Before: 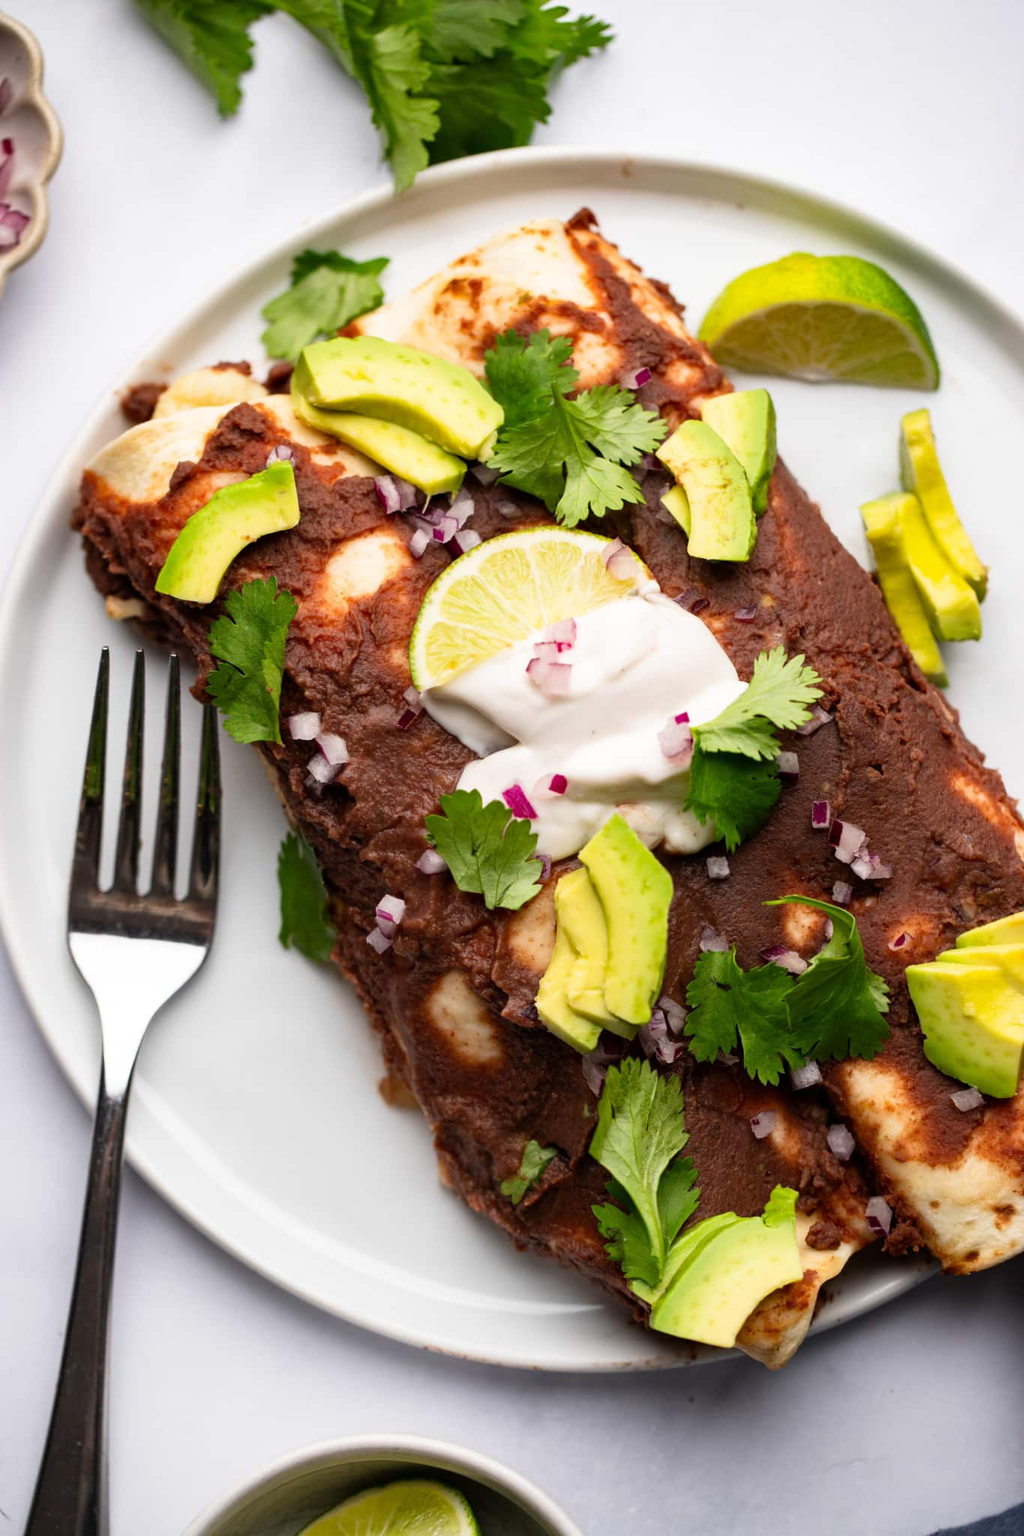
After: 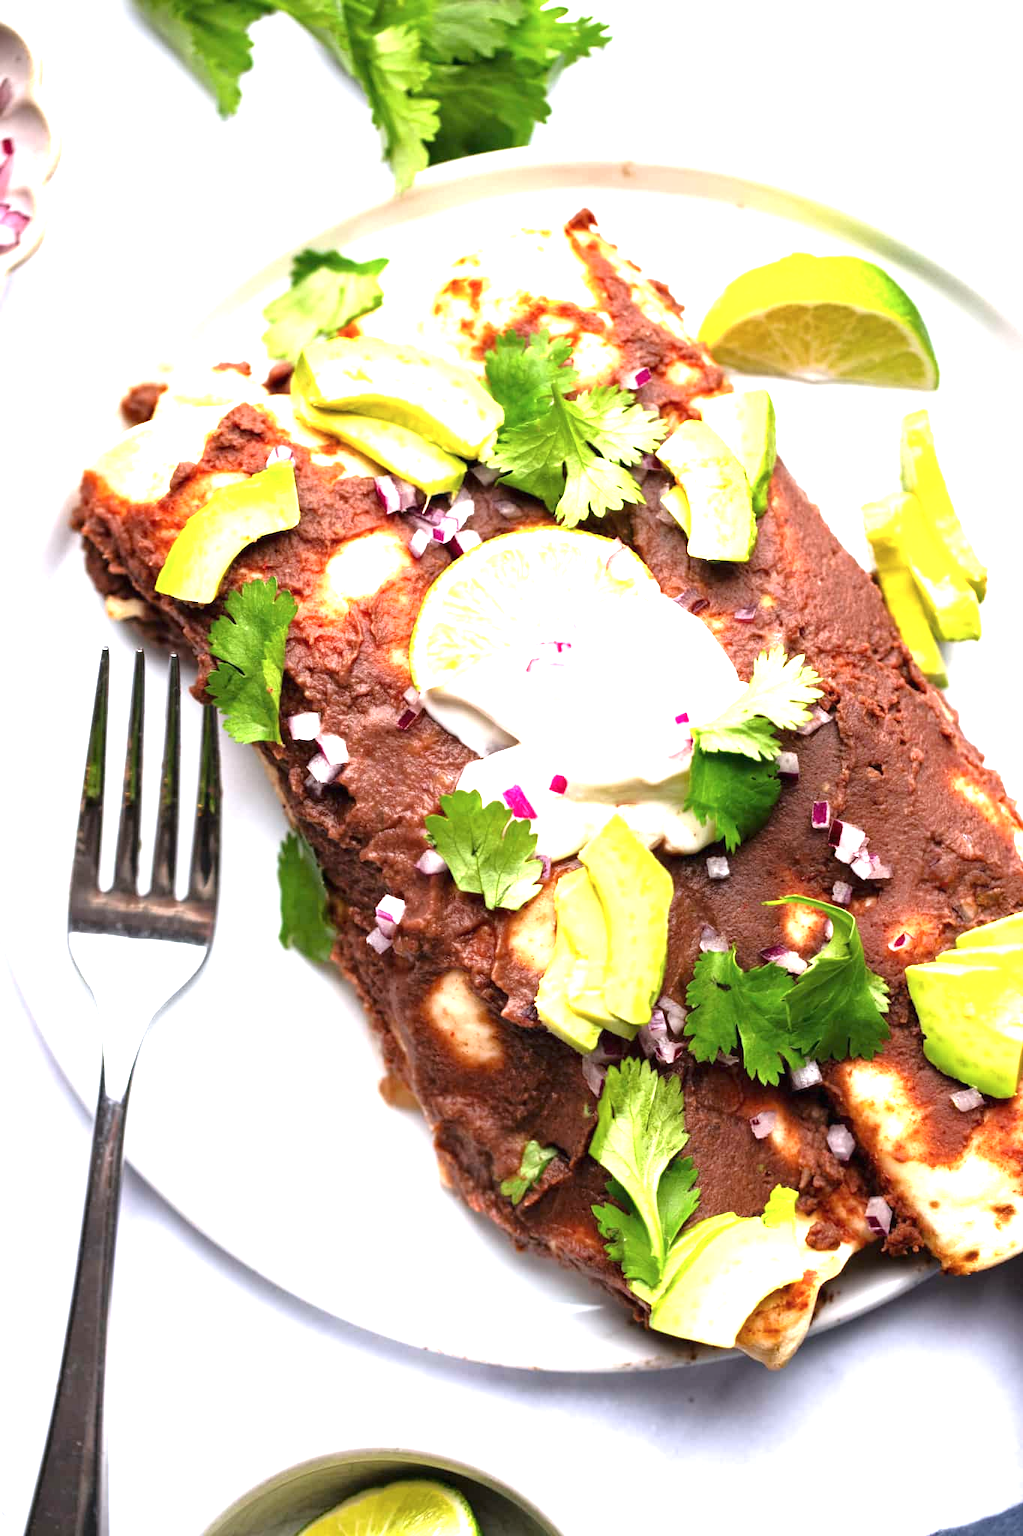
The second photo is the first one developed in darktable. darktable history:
color correction: highlights a* -0.137, highlights b* -5.91, shadows a* -0.137, shadows b* -0.137
exposure: black level correction 0, exposure 1.625 EV, compensate exposure bias true, compensate highlight preservation false
tone equalizer: -8 EV -1.84 EV, -7 EV -1.16 EV, -6 EV -1.62 EV, smoothing diameter 25%, edges refinement/feathering 10, preserve details guided filter
